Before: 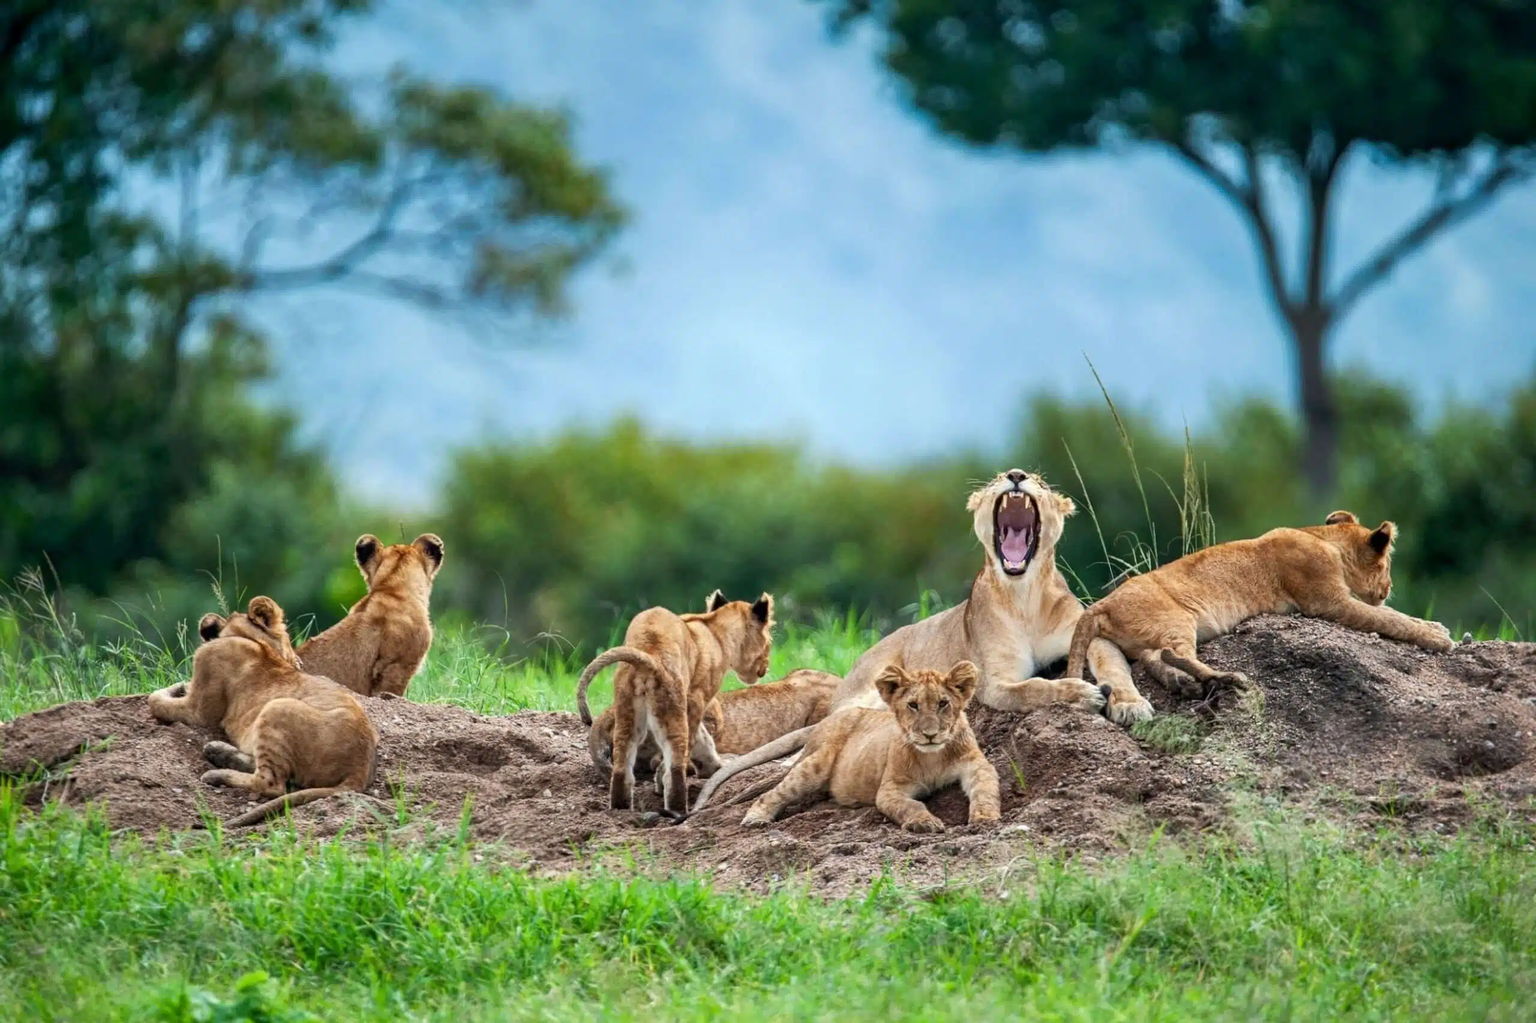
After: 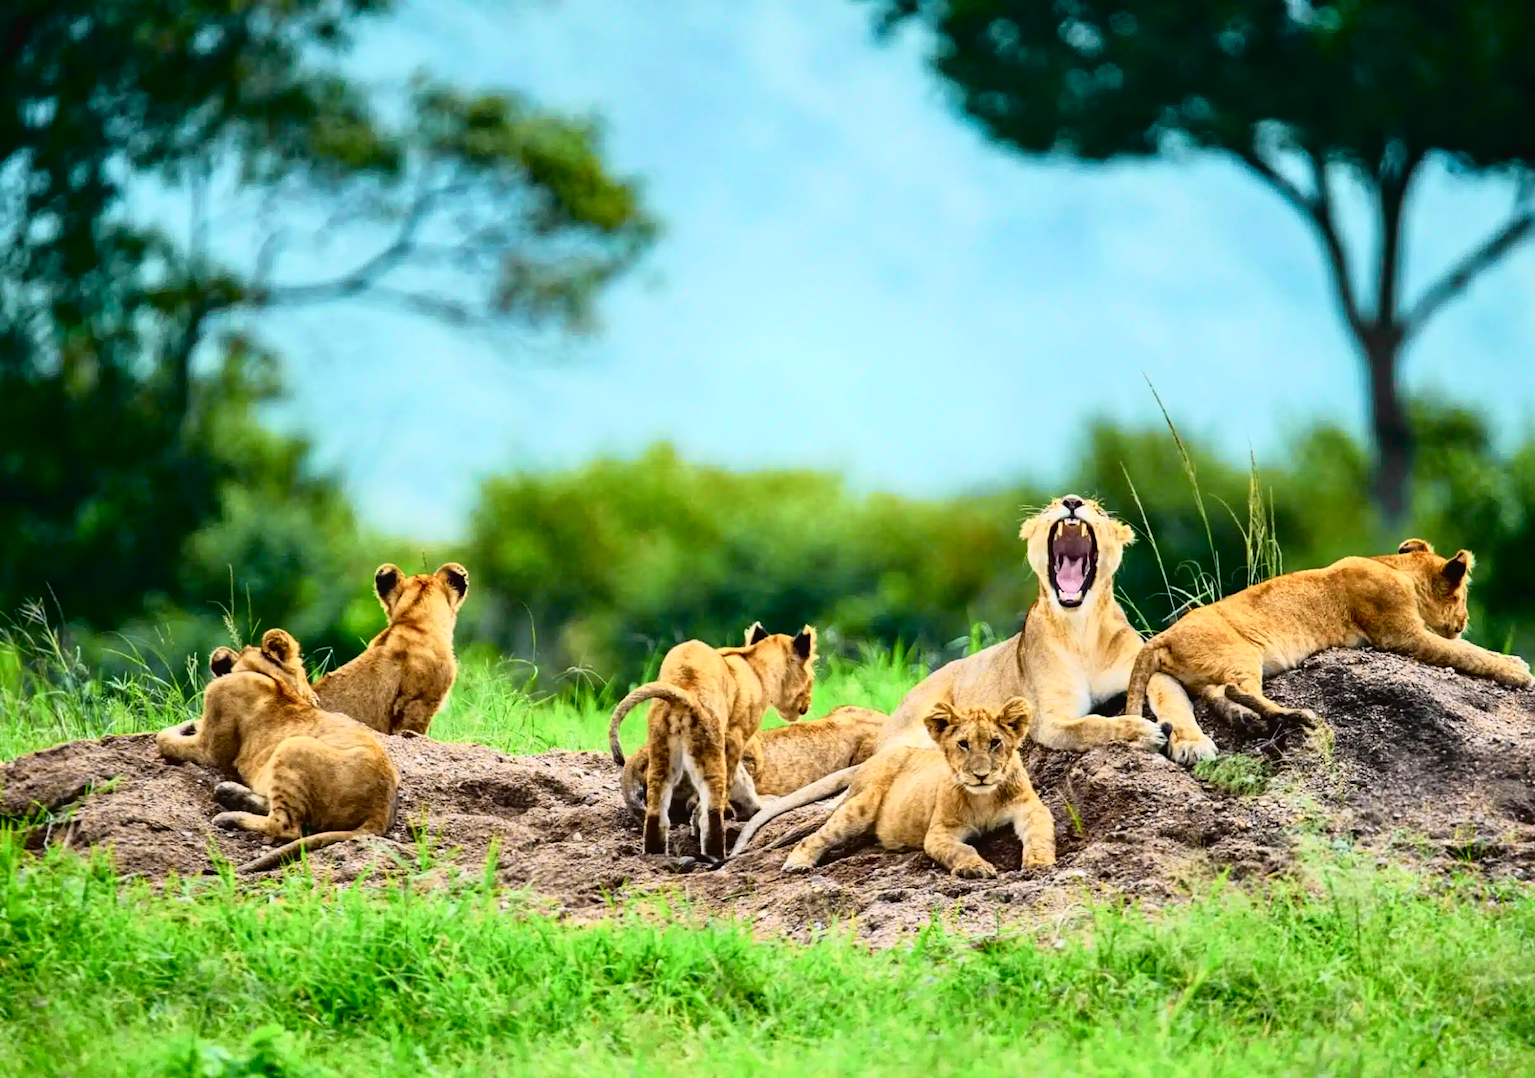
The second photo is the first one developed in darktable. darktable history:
crop and rotate: right 5.167%
tone curve: curves: ch0 [(0, 0.022) (0.177, 0.086) (0.392, 0.438) (0.704, 0.844) (0.858, 0.938) (1, 0.981)]; ch1 [(0, 0) (0.402, 0.36) (0.476, 0.456) (0.498, 0.501) (0.518, 0.521) (0.58, 0.598) (0.619, 0.65) (0.692, 0.737) (1, 1)]; ch2 [(0, 0) (0.415, 0.438) (0.483, 0.499) (0.503, 0.507) (0.526, 0.537) (0.563, 0.624) (0.626, 0.714) (0.699, 0.753) (0.997, 0.858)], color space Lab, independent channels
